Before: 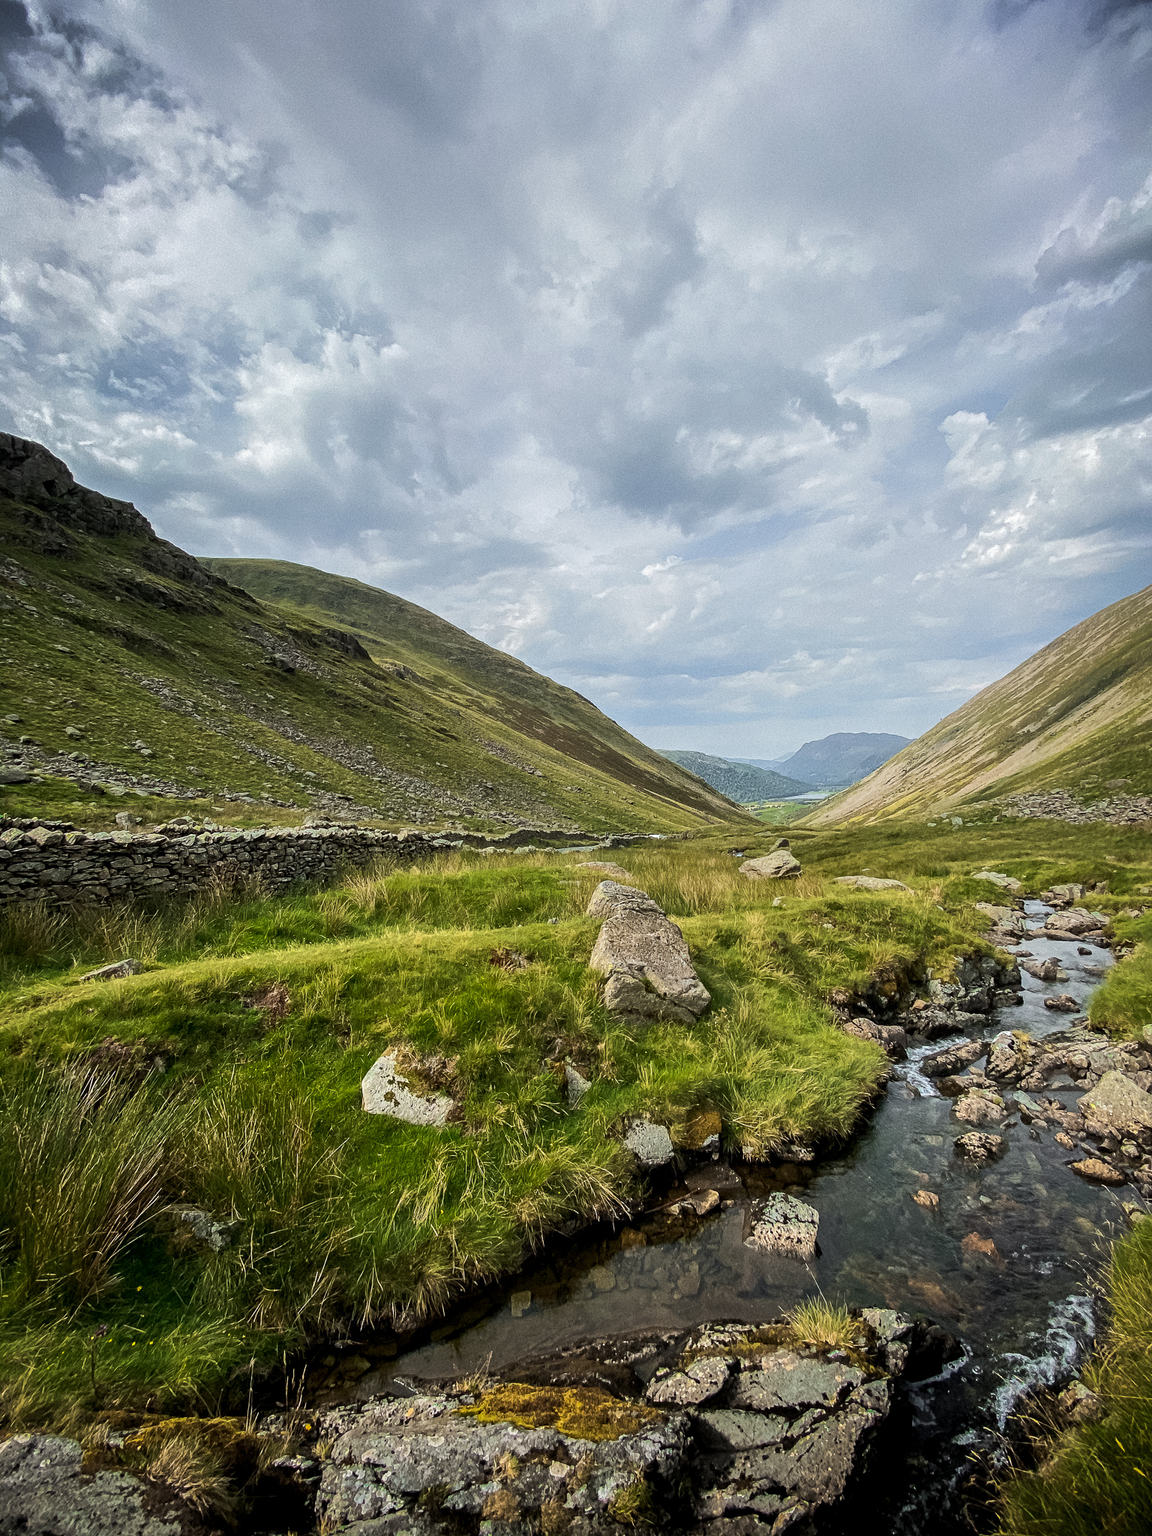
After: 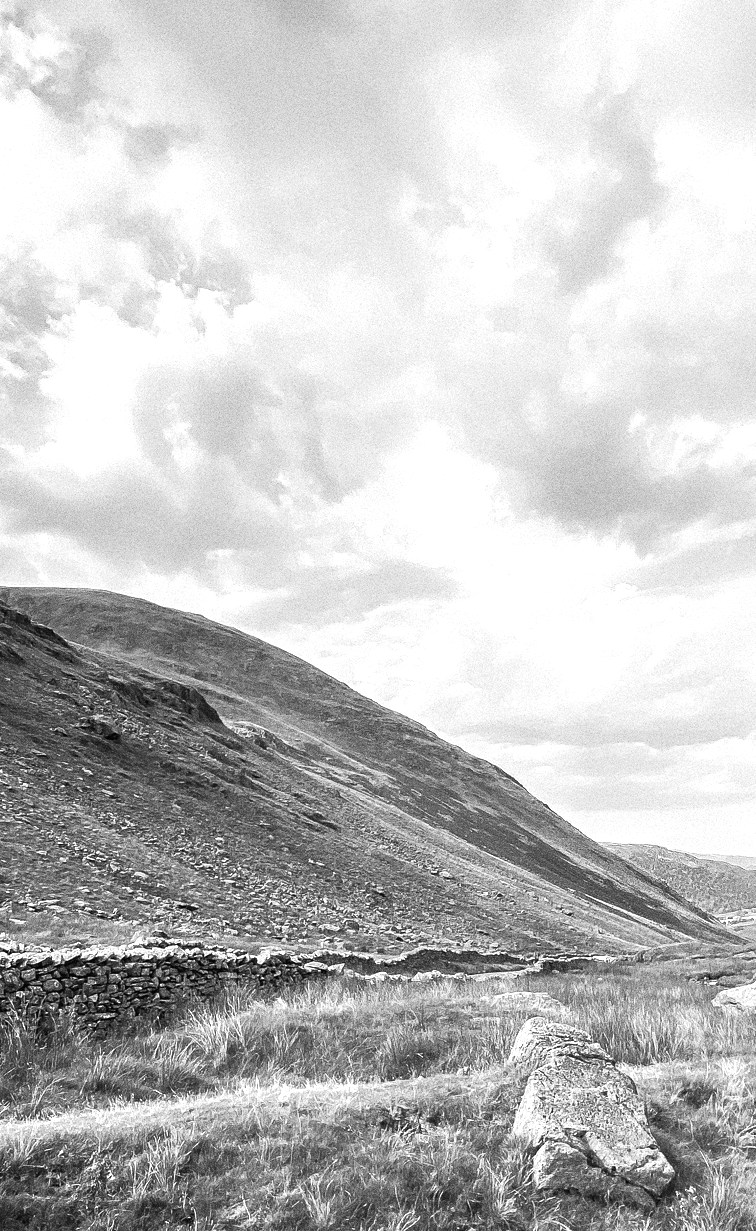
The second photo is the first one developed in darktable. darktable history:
grain: coarseness 0.09 ISO, strength 40%
crop: left 17.835%, top 7.675%, right 32.881%, bottom 32.213%
exposure: black level correction -0.001, exposure 0.9 EV, compensate exposure bias true, compensate highlight preservation false
monochrome: a 32, b 64, size 2.3
